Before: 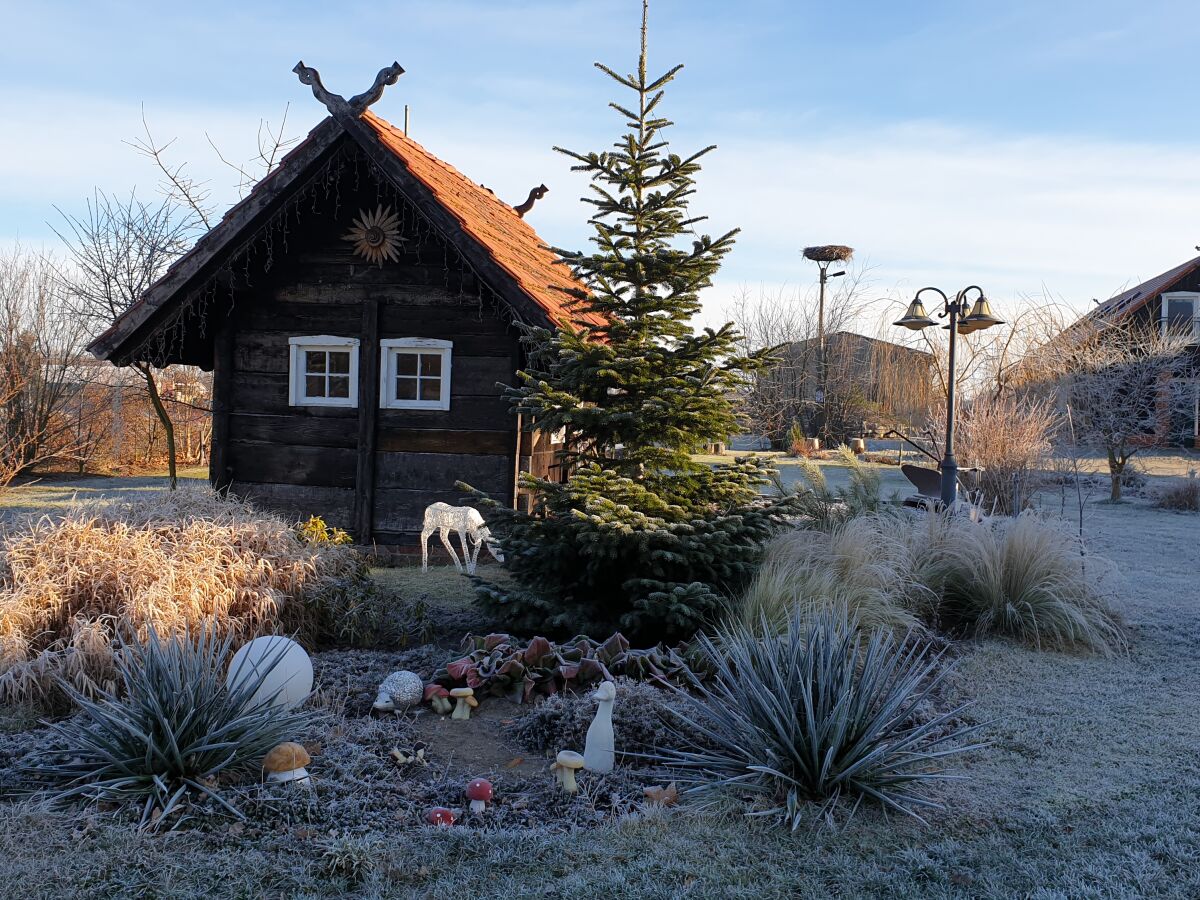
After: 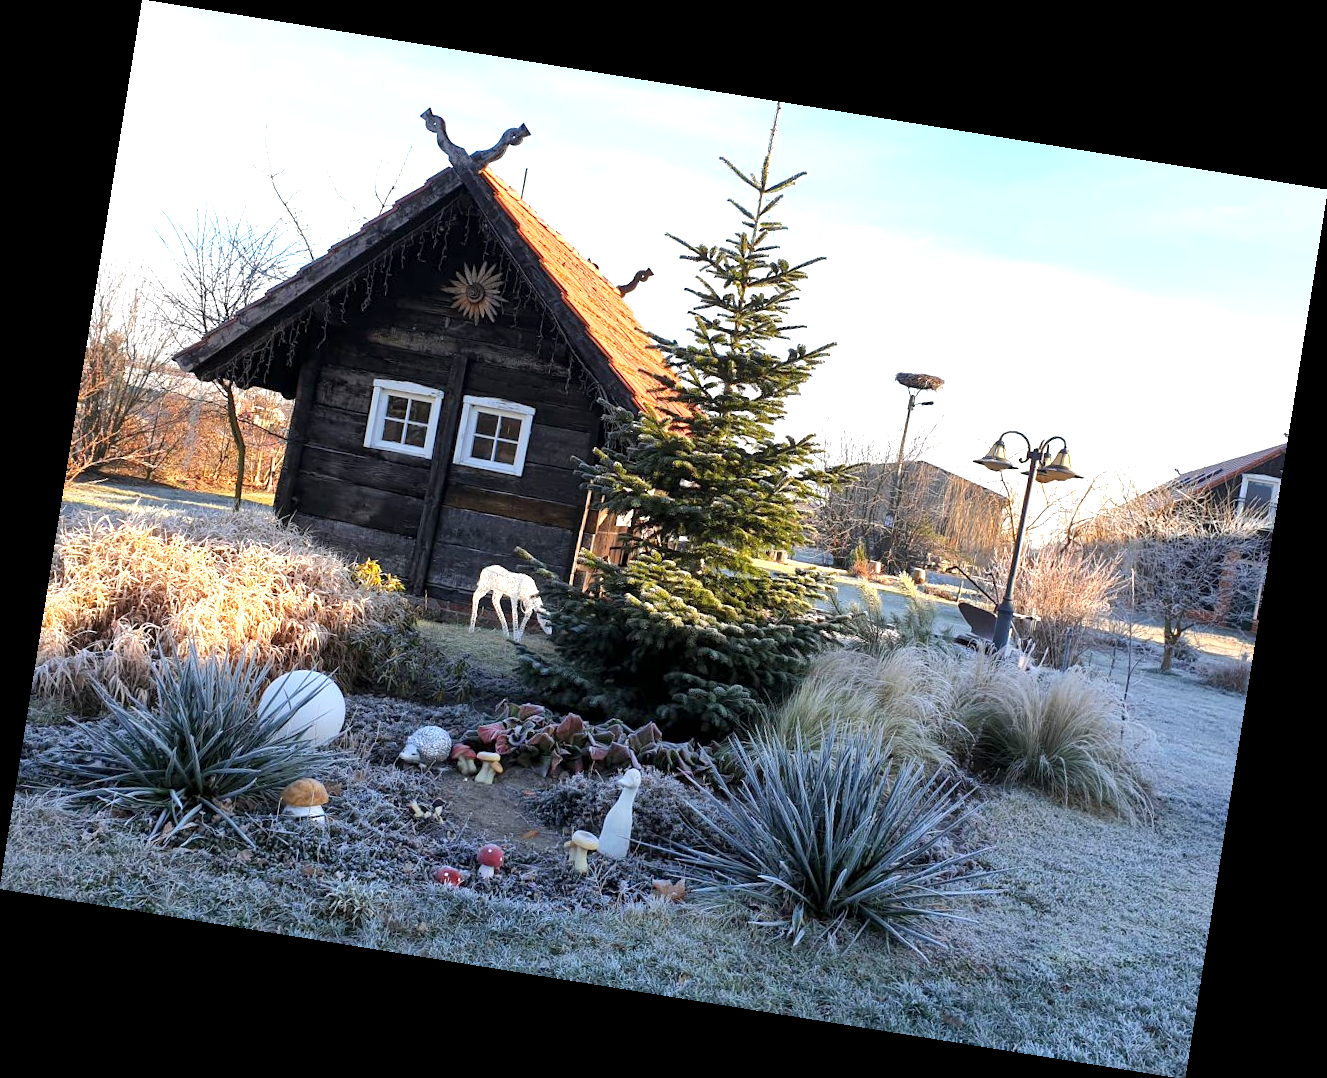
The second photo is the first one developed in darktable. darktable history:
exposure: exposure 1.061 EV, compensate highlight preservation false
rotate and perspective: rotation 9.12°, automatic cropping off
local contrast: mode bilateral grid, contrast 20, coarseness 50, detail 120%, midtone range 0.2
